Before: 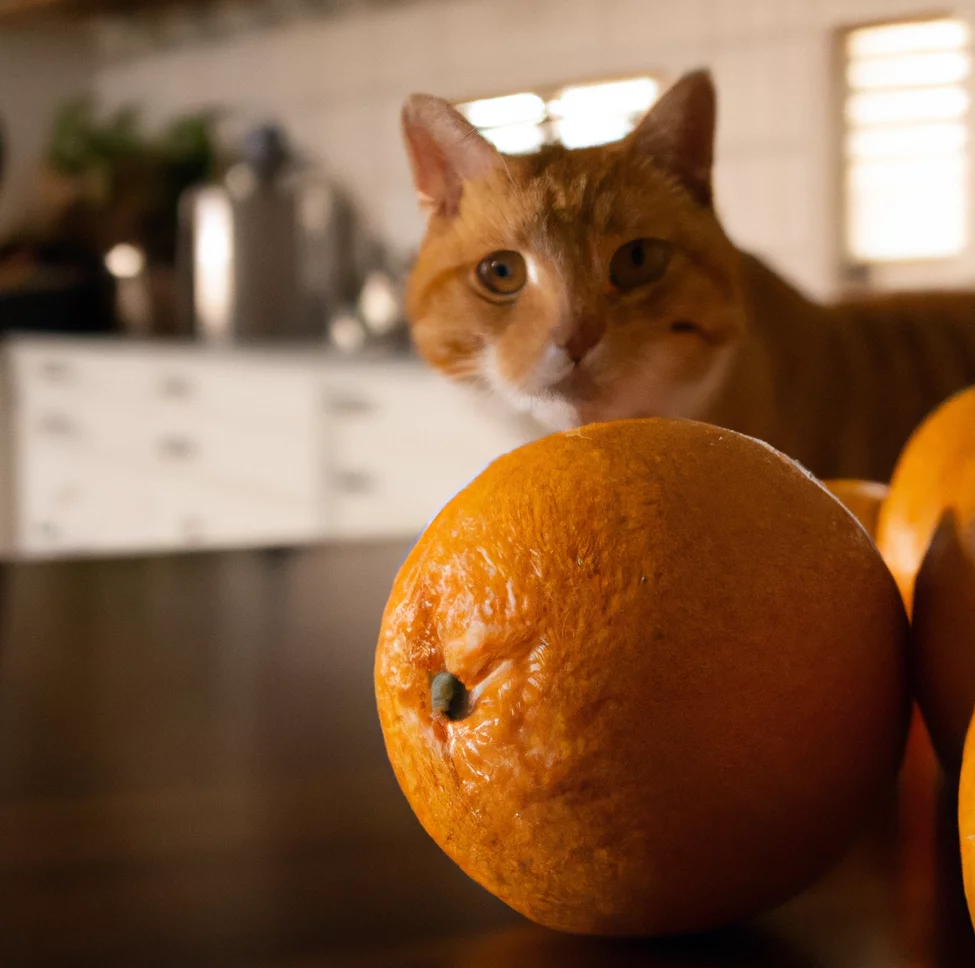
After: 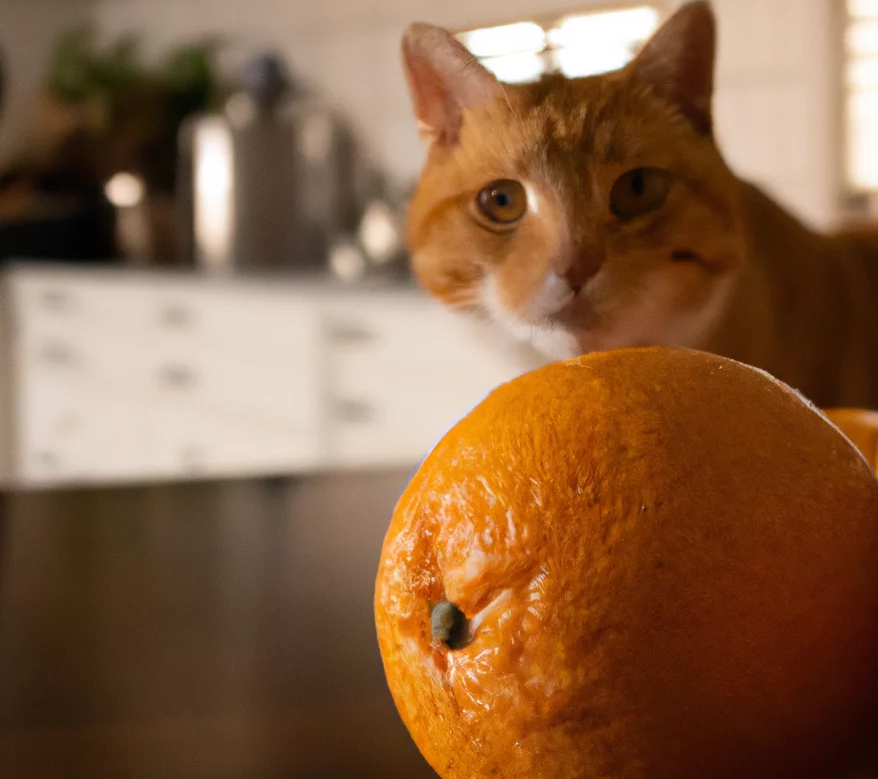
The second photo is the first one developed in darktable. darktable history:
crop: top 7.419%, right 9.893%, bottom 12.098%
